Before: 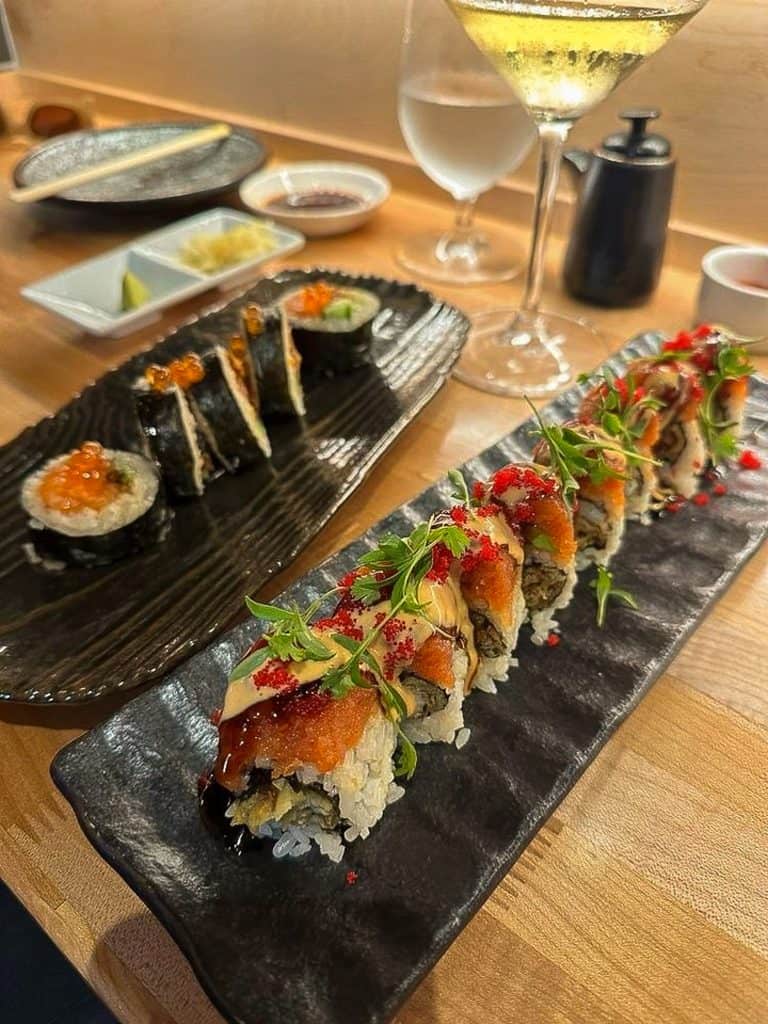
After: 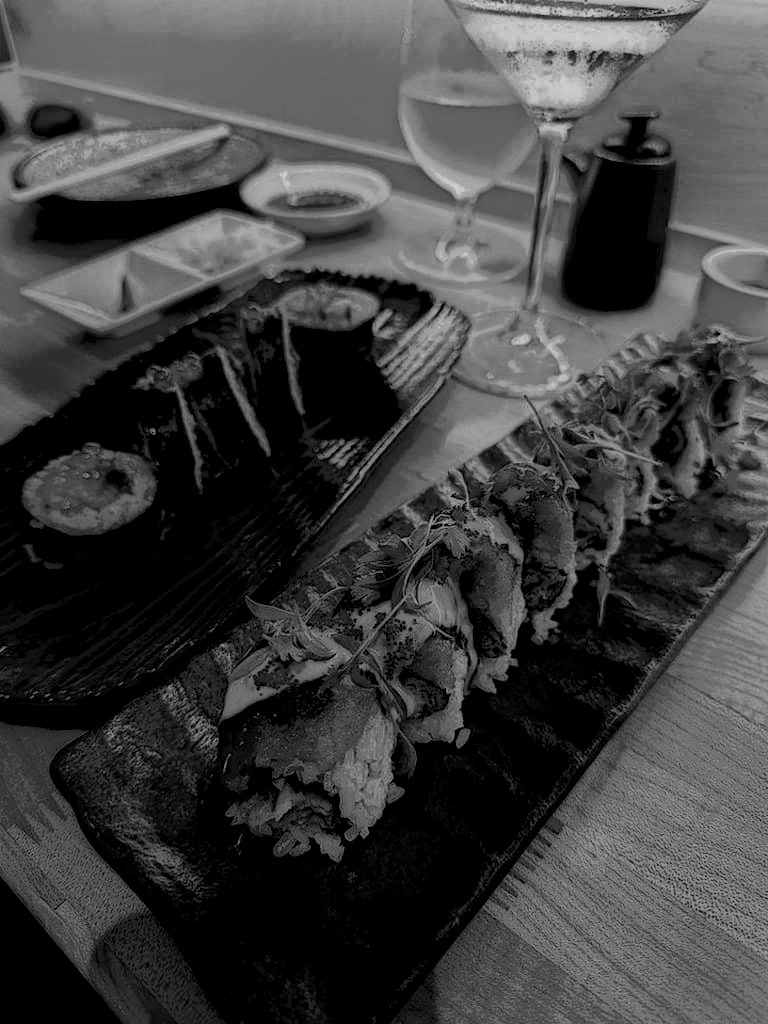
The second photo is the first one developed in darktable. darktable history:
local contrast: highlights 0%, shadows 198%, detail 164%, midtone range 0.001
monochrome: a 30.25, b 92.03
